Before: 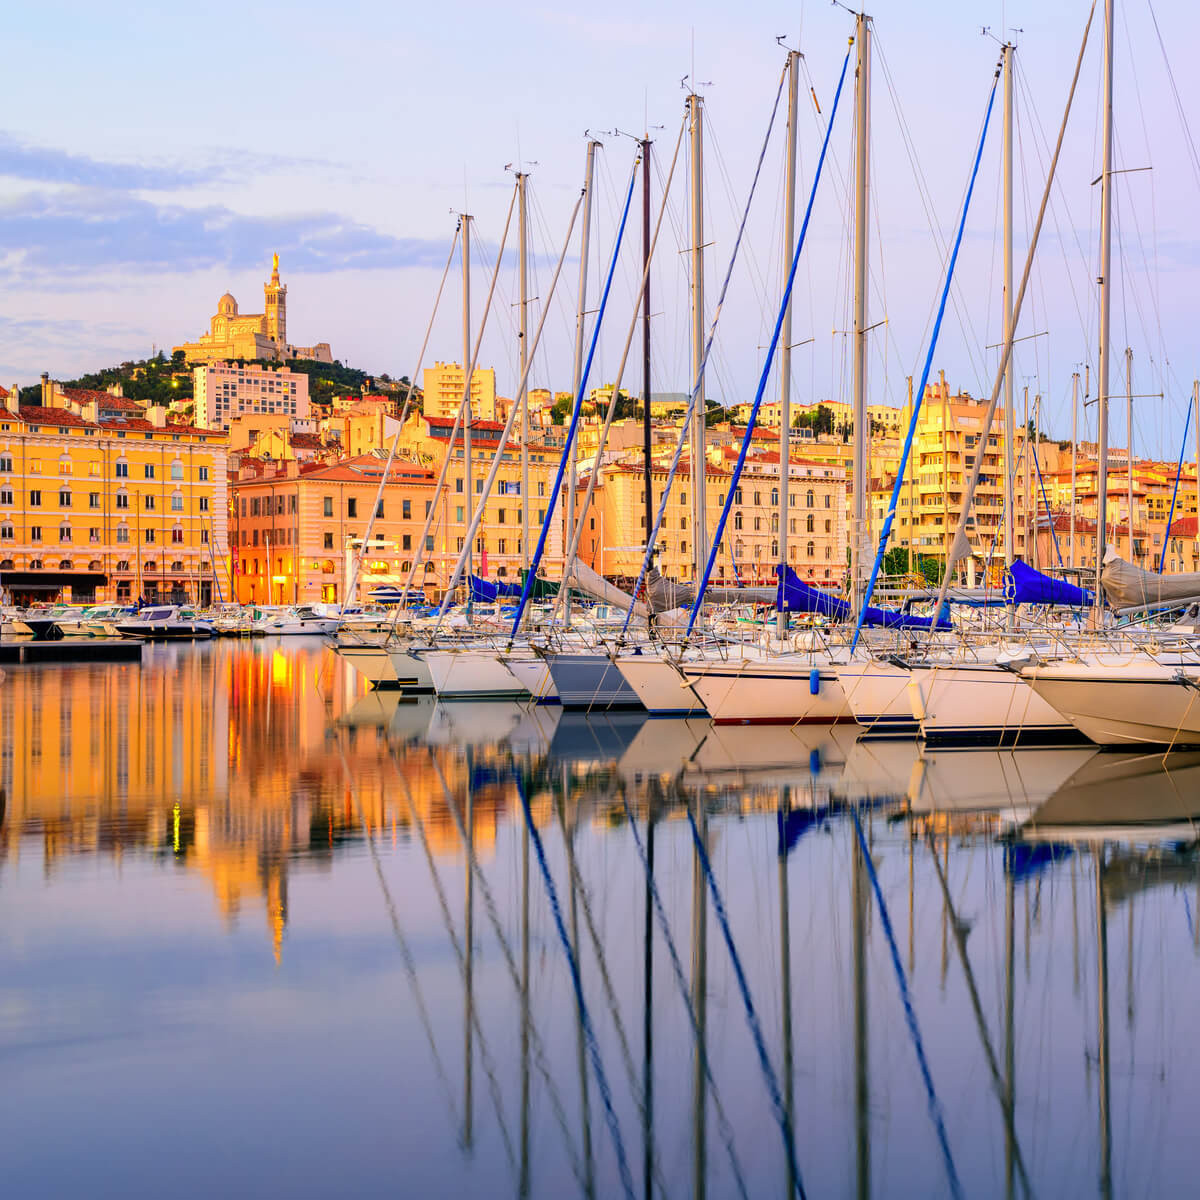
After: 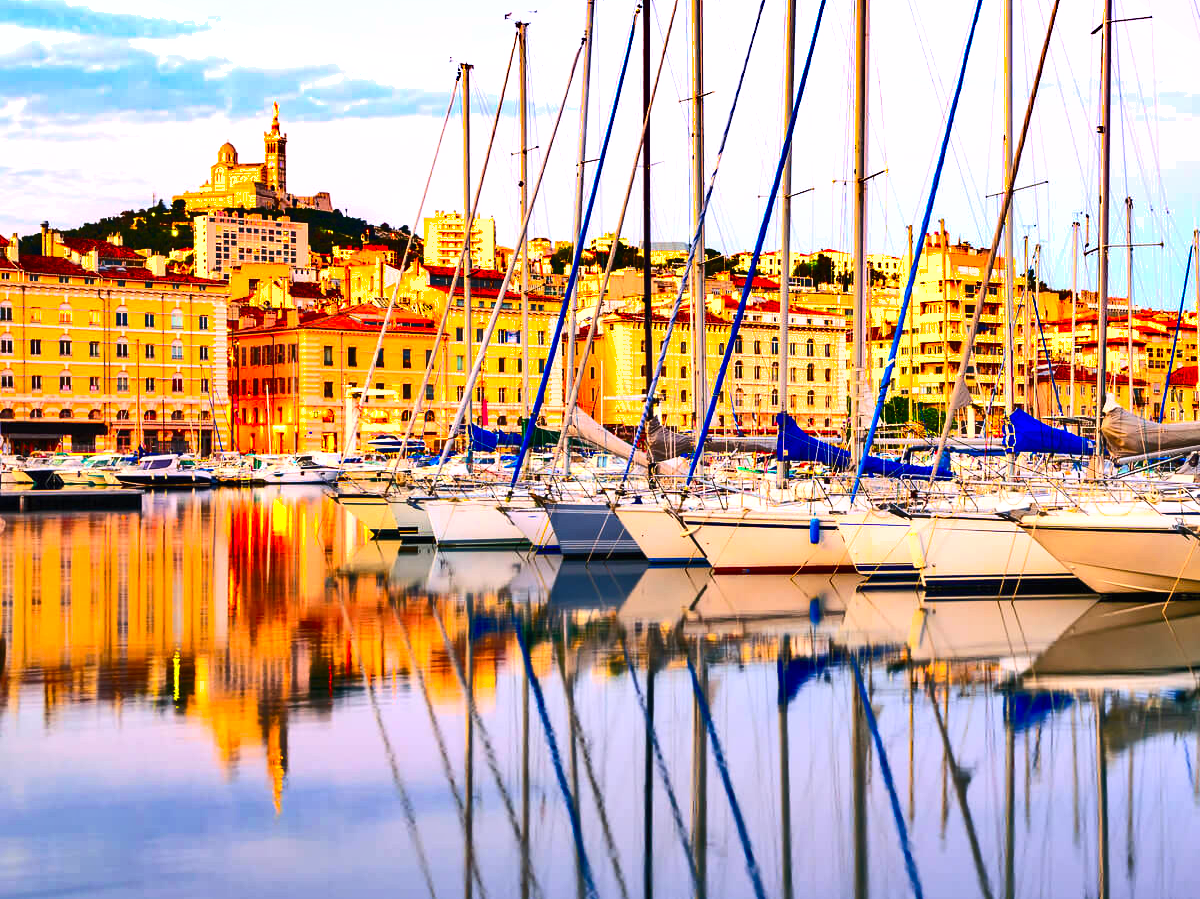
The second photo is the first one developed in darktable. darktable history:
exposure: black level correction 0, exposure 0.694 EV, compensate highlight preservation false
crop and rotate: top 12.644%, bottom 12.43%
shadows and highlights: white point adjustment 0.093, highlights -70.03, soften with gaussian
contrast brightness saturation: contrast 0.203, brightness 0.168, saturation 0.217
